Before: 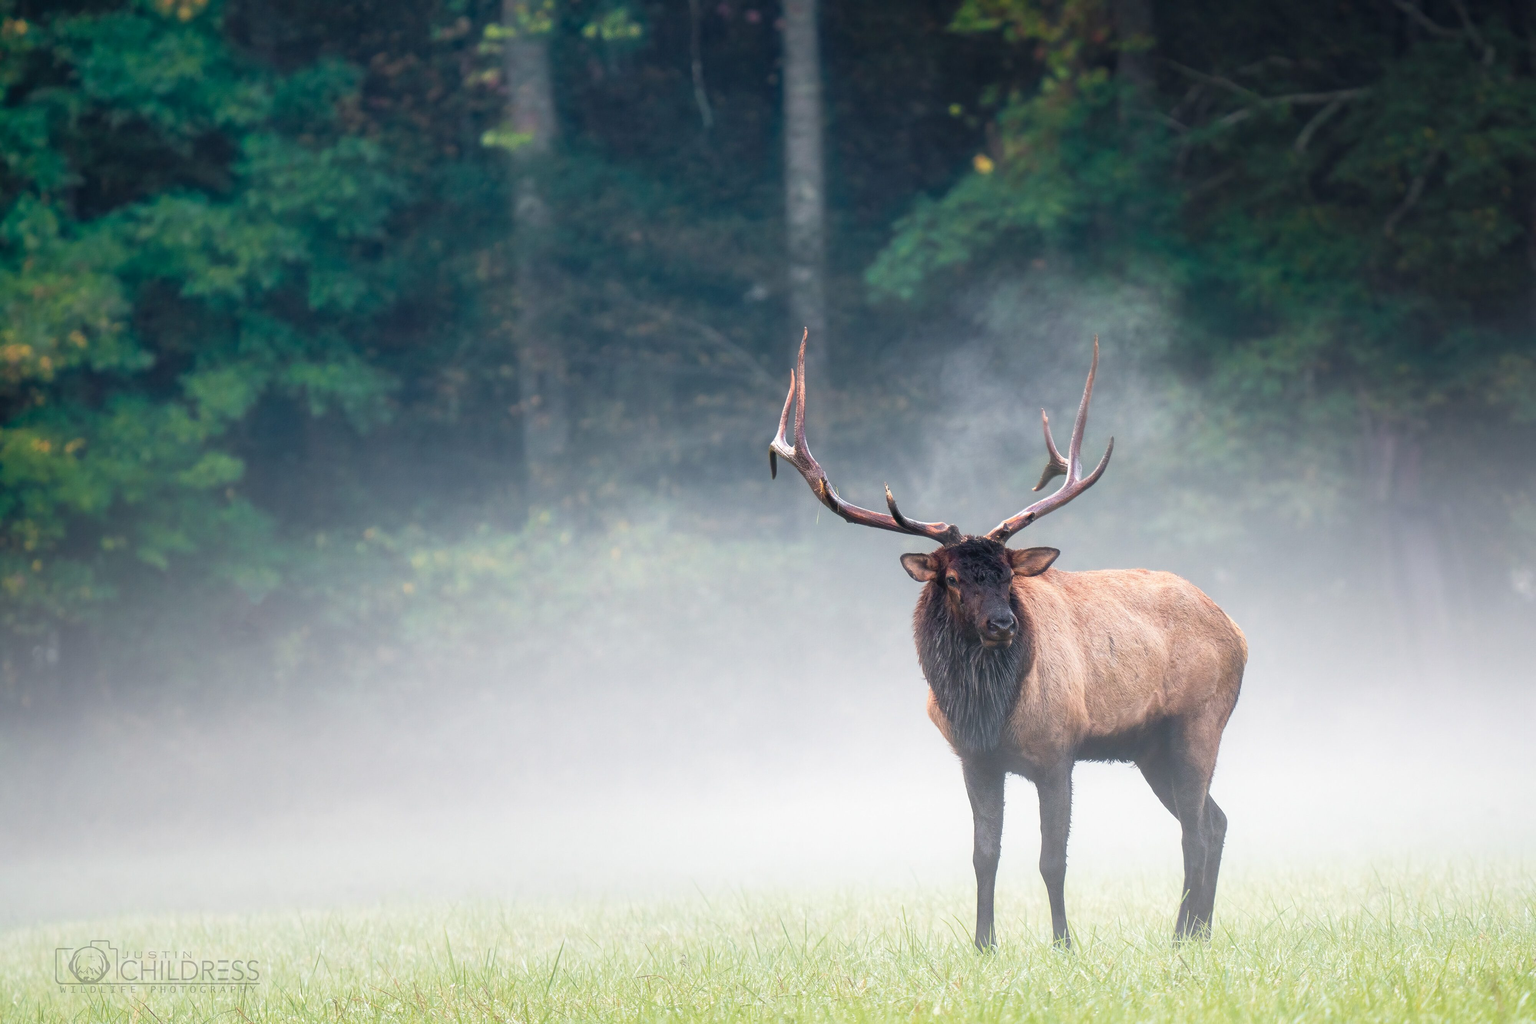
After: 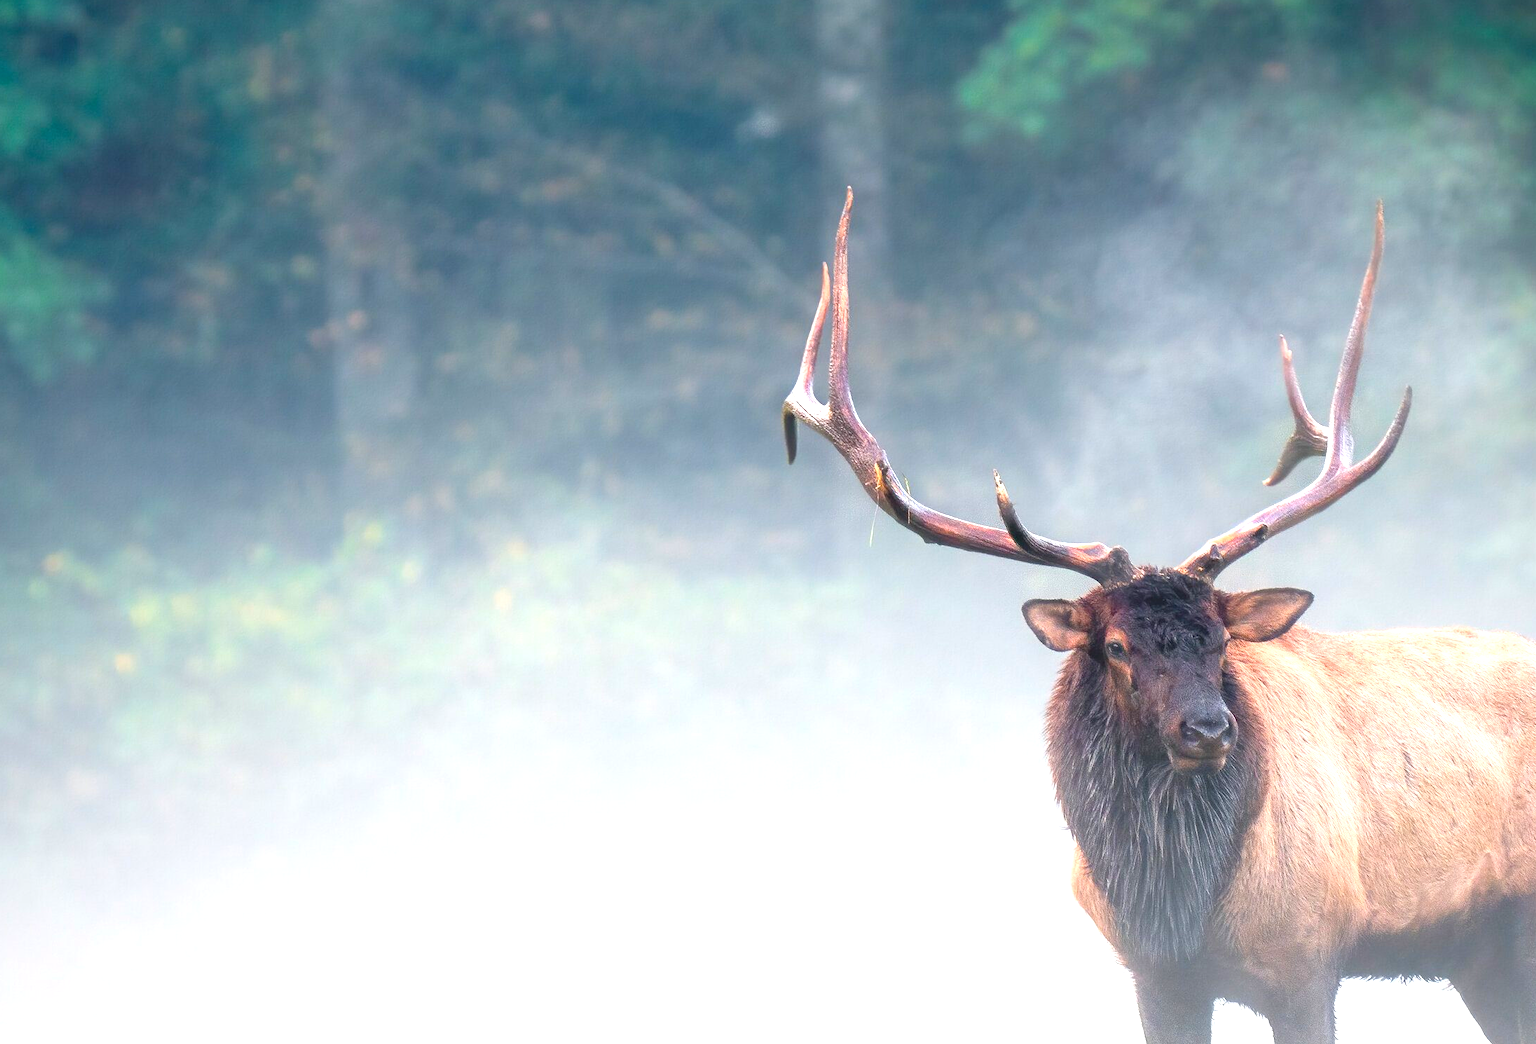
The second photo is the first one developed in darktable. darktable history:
contrast brightness saturation: brightness 0.09, saturation 0.192
exposure: black level correction 0, exposure 0.691 EV, compensate exposure bias true, compensate highlight preservation false
tone equalizer: edges refinement/feathering 500, mask exposure compensation -1.57 EV, preserve details guided filter
crop and rotate: left 22.161%, top 22.009%, right 23.019%, bottom 22.052%
